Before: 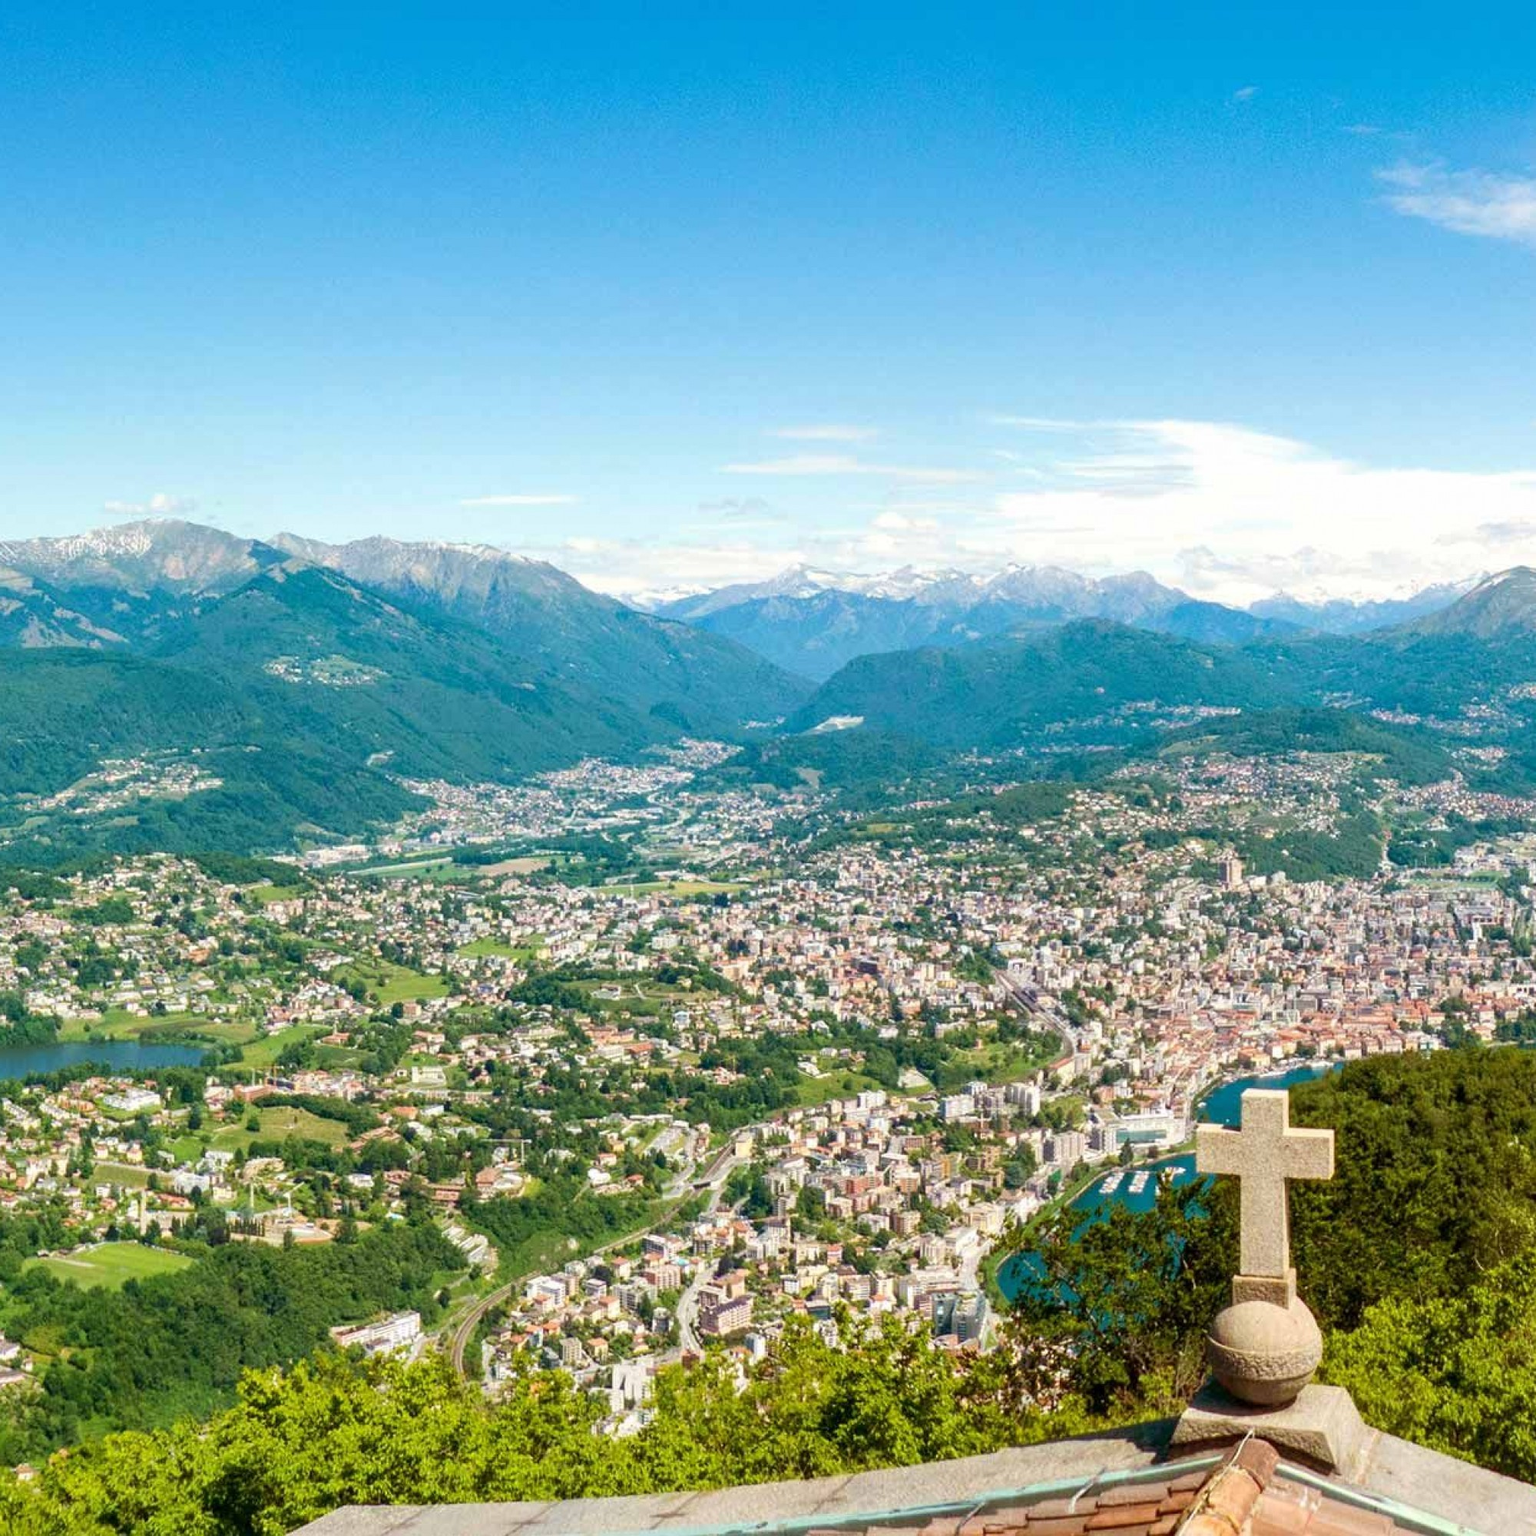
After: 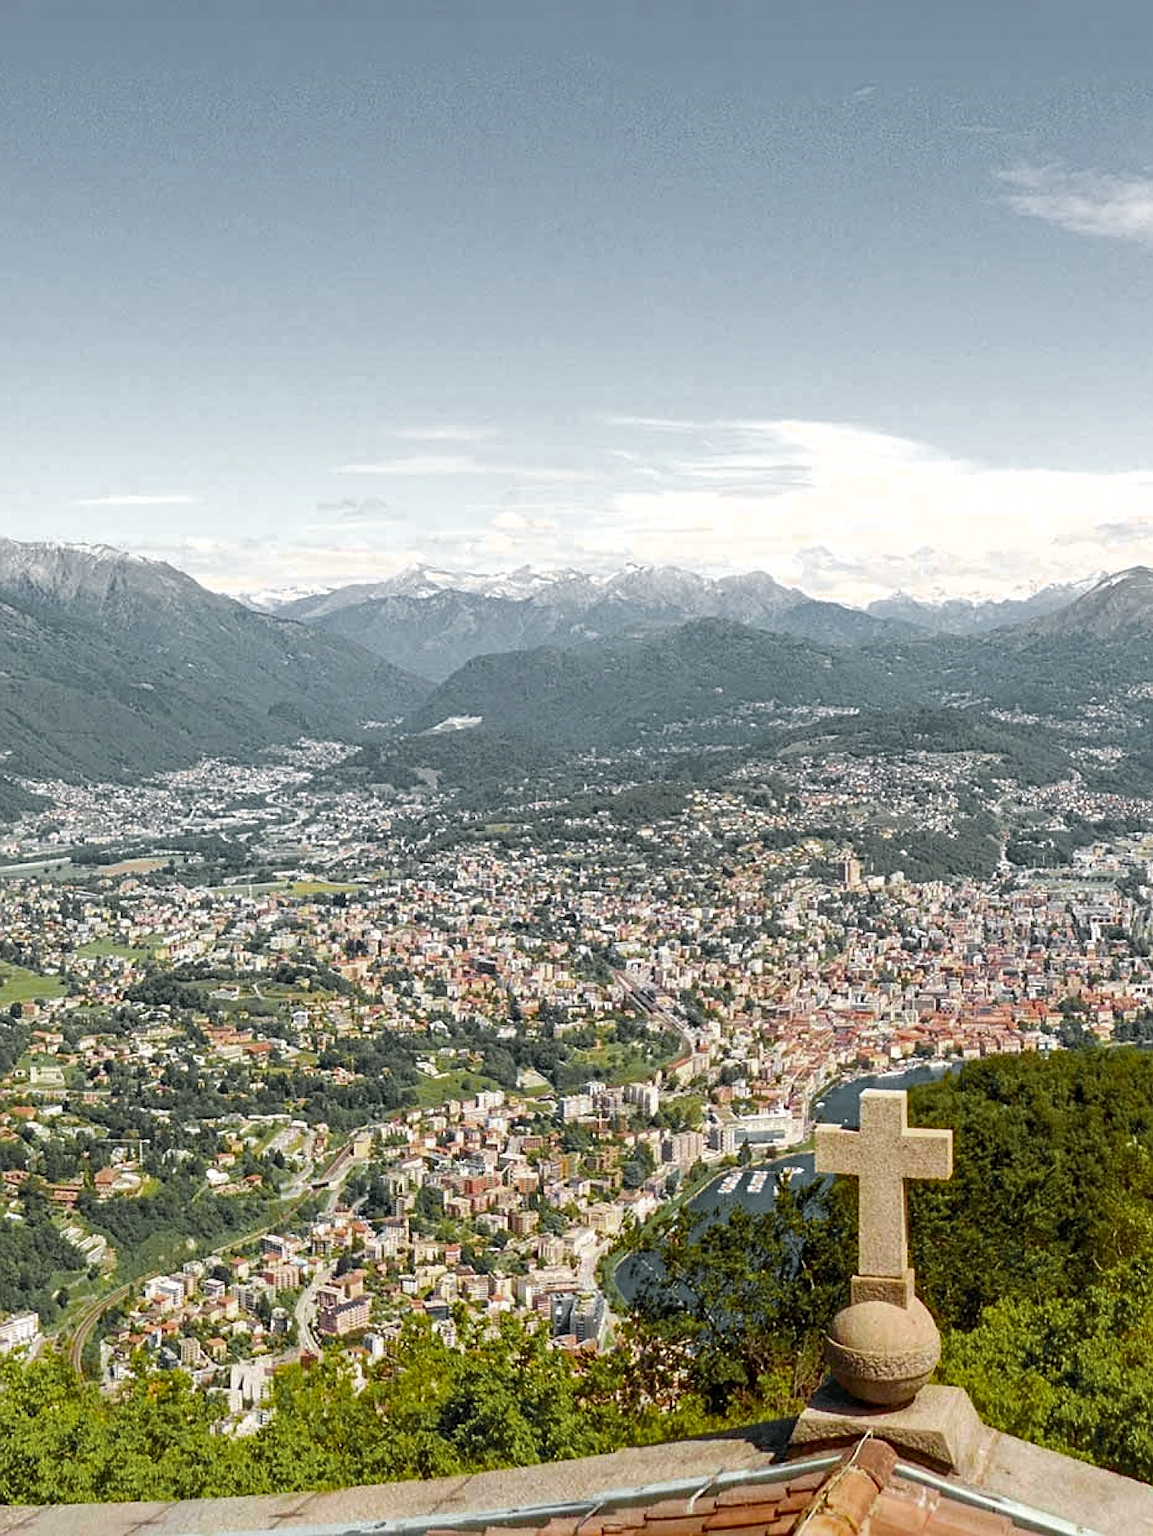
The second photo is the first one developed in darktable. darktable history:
haze removal: compatibility mode true, adaptive false
crop and rotate: left 24.87%
sharpen: on, module defaults
color zones: curves: ch0 [(0.004, 0.388) (0.125, 0.392) (0.25, 0.404) (0.375, 0.5) (0.5, 0.5) (0.625, 0.5) (0.75, 0.5) (0.875, 0.5)]; ch1 [(0, 0.5) (0.125, 0.5) (0.25, 0.5) (0.375, 0.124) (0.524, 0.124) (0.645, 0.128) (0.789, 0.132) (0.914, 0.096) (0.998, 0.068)]
